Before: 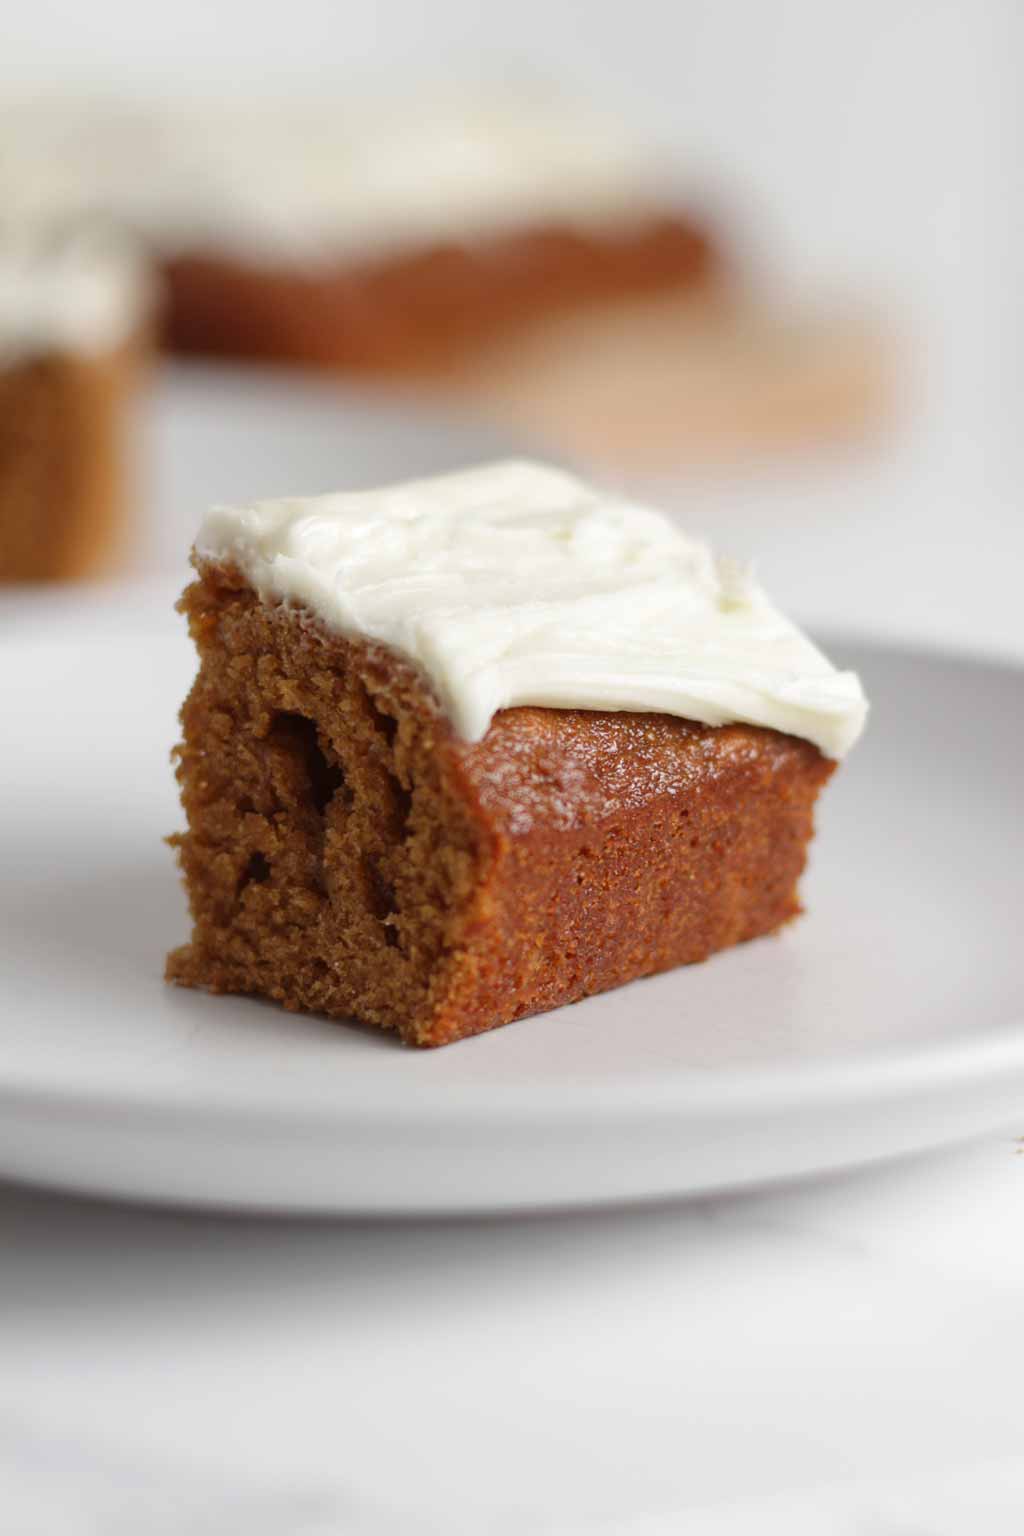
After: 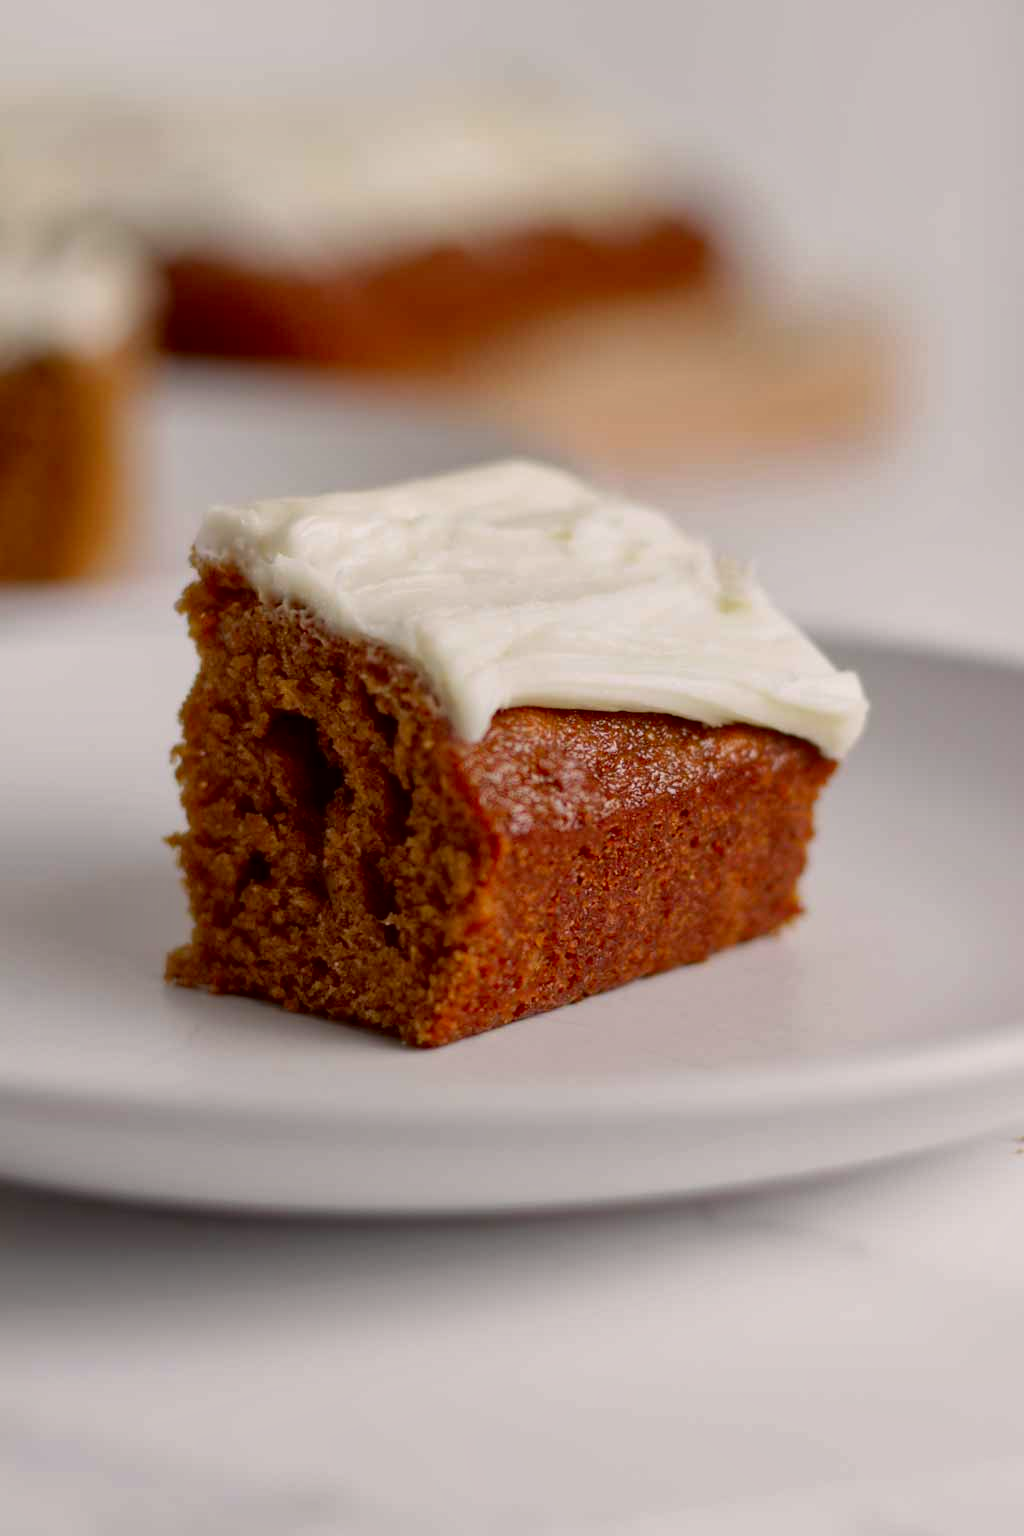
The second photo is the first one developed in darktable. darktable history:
local contrast: mode bilateral grid, contrast 20, coarseness 49, detail 132%, midtone range 0.2
color correction: highlights a* 3.51, highlights b* 2.24, saturation 1.24
exposure: black level correction 0.011, exposure -0.476 EV, compensate highlight preservation false
